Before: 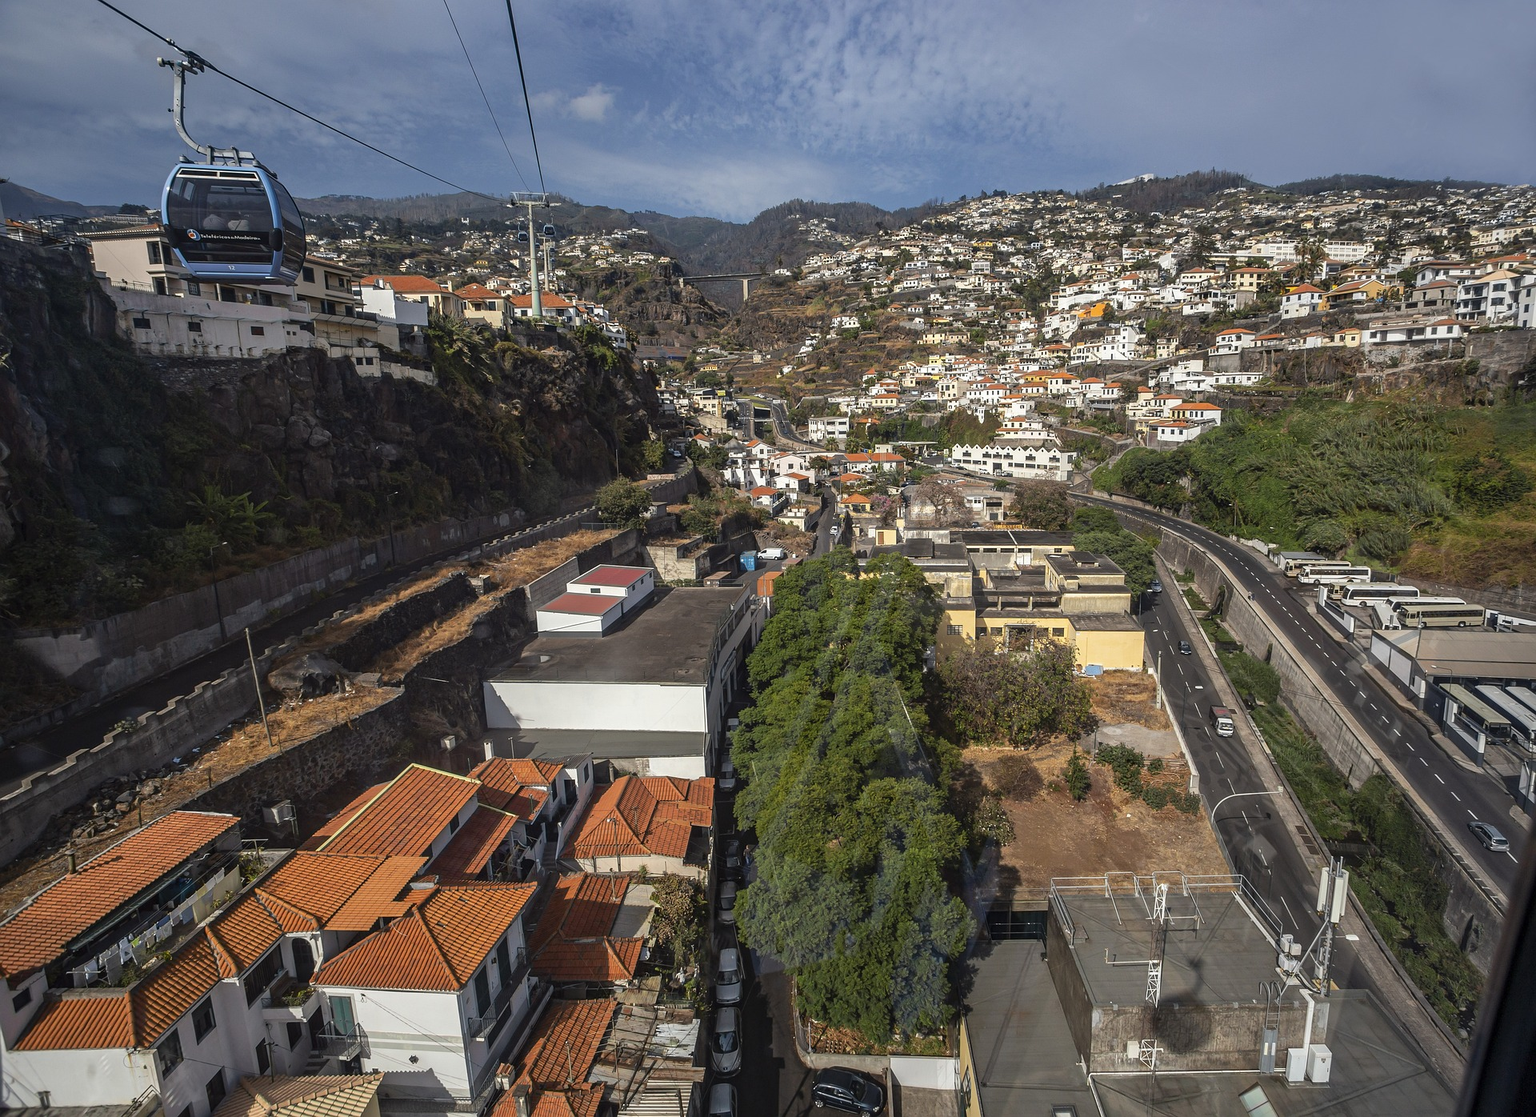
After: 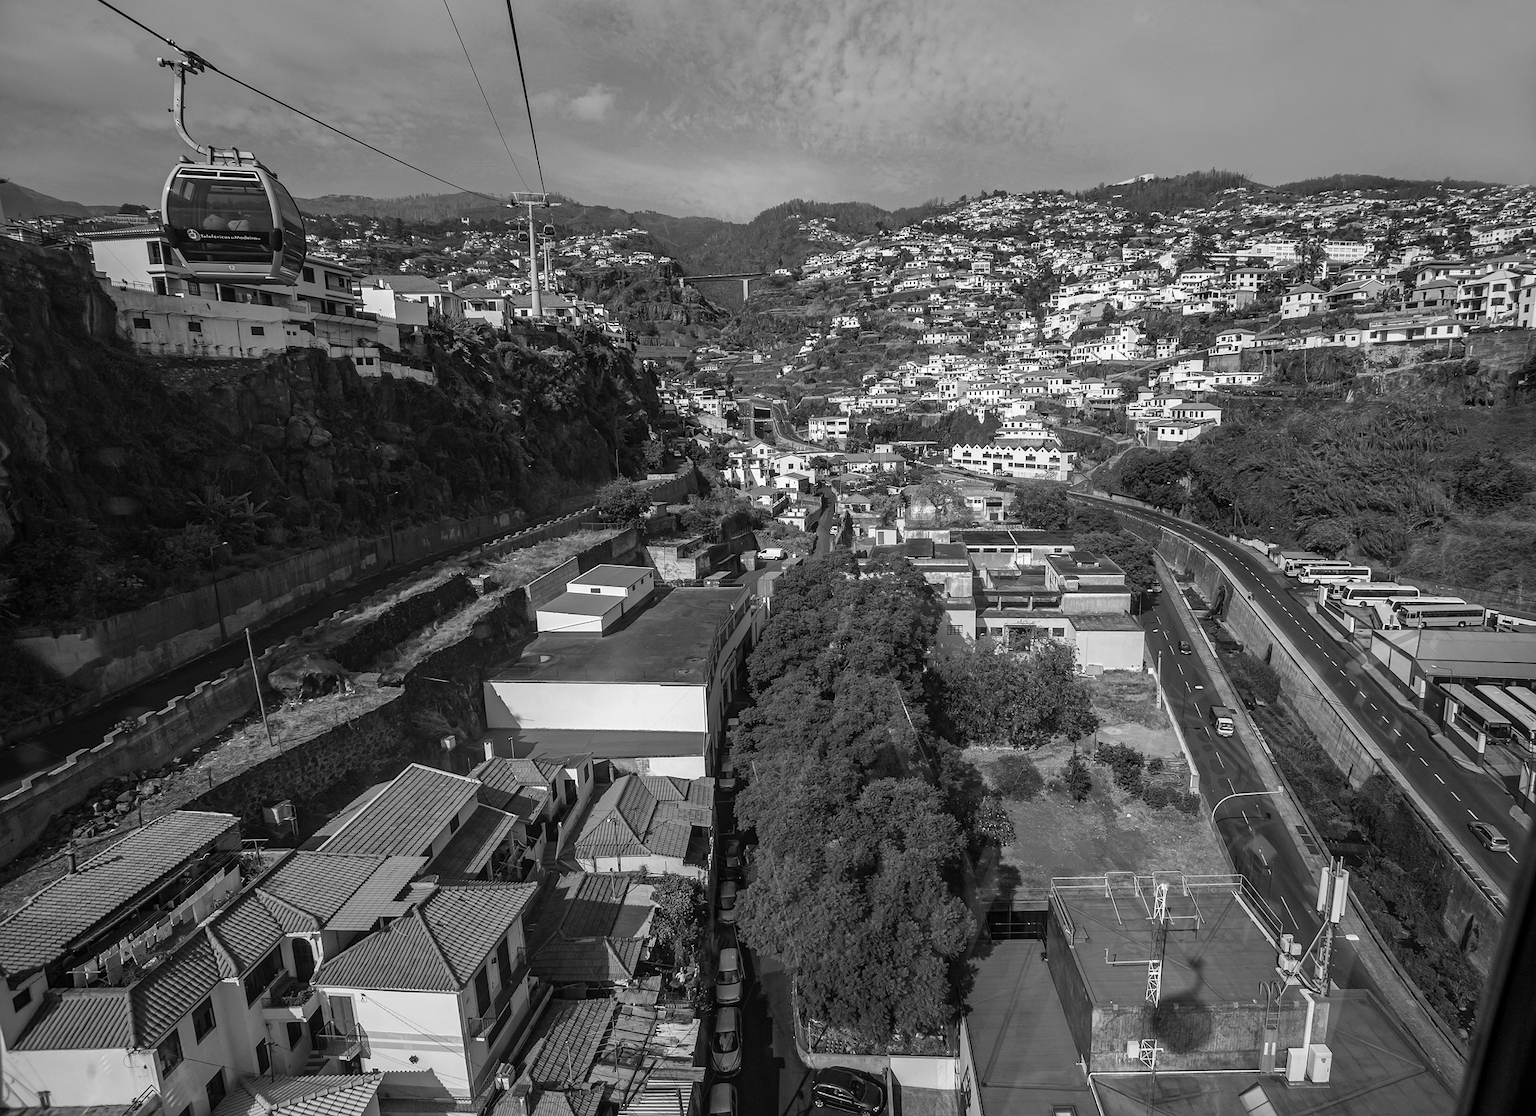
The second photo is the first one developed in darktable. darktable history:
color calibration: output gray [0.31, 0.36, 0.33, 0], illuminant same as pipeline (D50), adaptation none (bypass), x 0.333, y 0.333, temperature 5011.38 K
color balance rgb: shadows lift › chroma 0.877%, shadows lift › hue 115.48°, linear chroma grading › global chroma 14.546%, perceptual saturation grading › global saturation 20%, perceptual saturation grading › highlights -25.119%, perceptual saturation grading › shadows 49.94%
